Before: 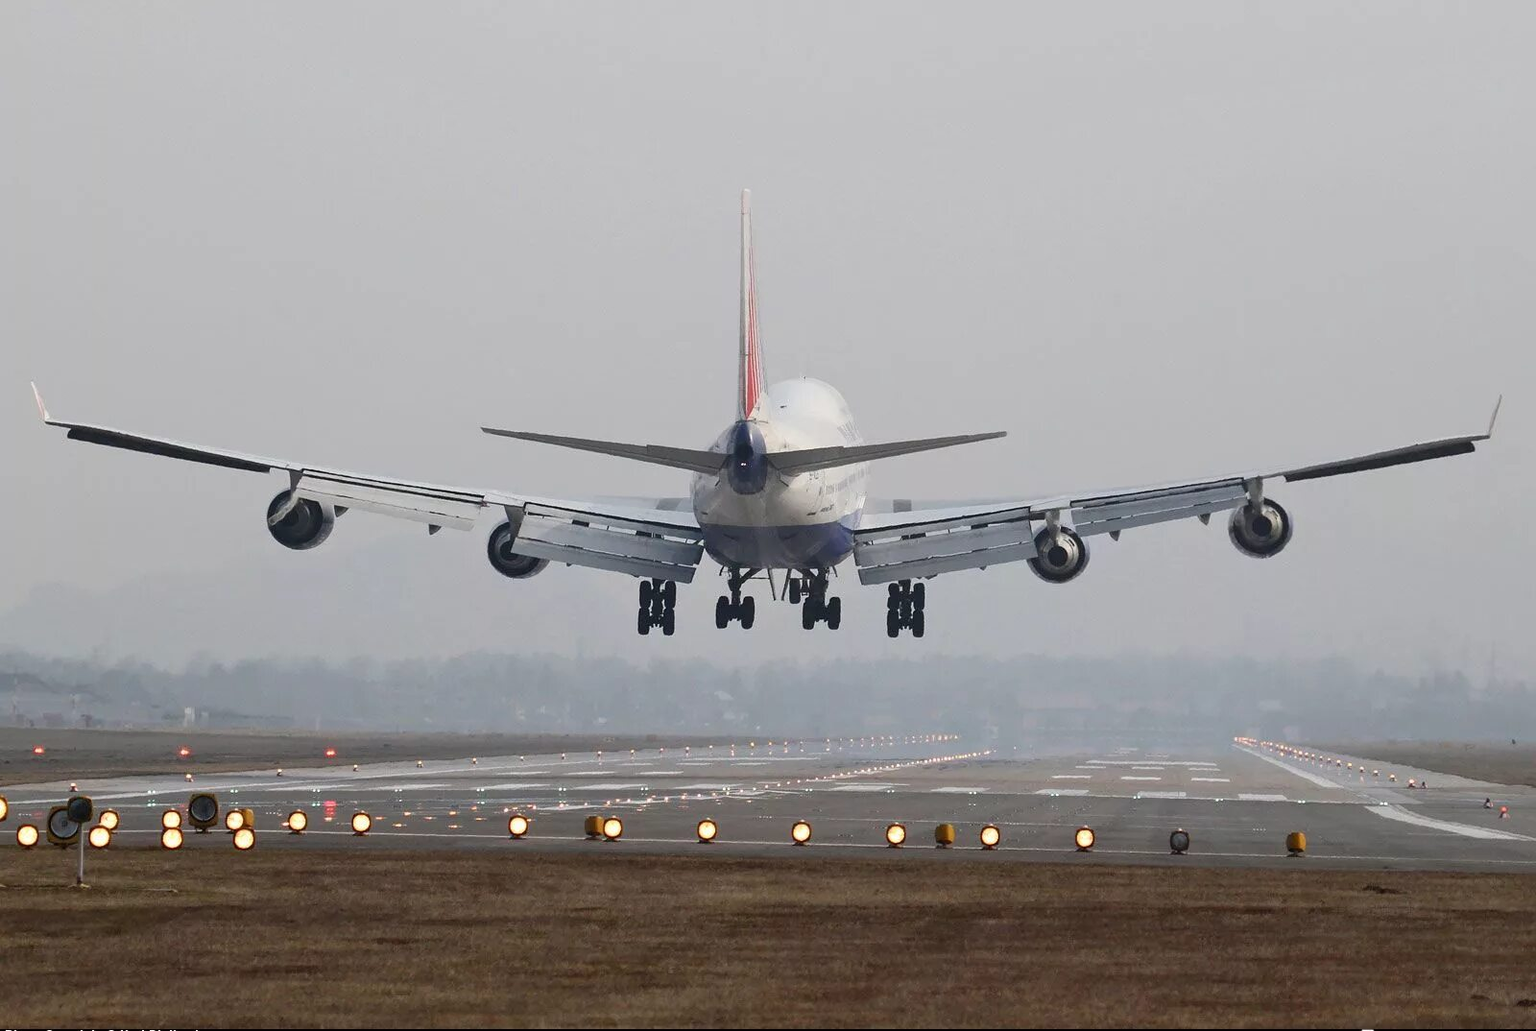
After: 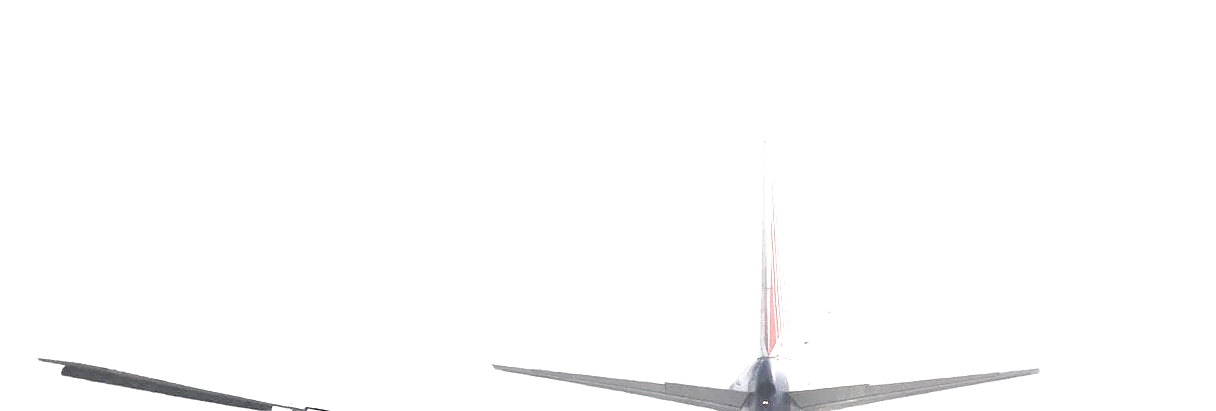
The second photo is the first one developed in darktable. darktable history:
contrast brightness saturation: brightness 0.184, saturation -0.519
crop: left 0.58%, top 7.633%, right 23.247%, bottom 53.94%
exposure: black level correction 0, exposure 1.446 EV, compensate highlight preservation false
